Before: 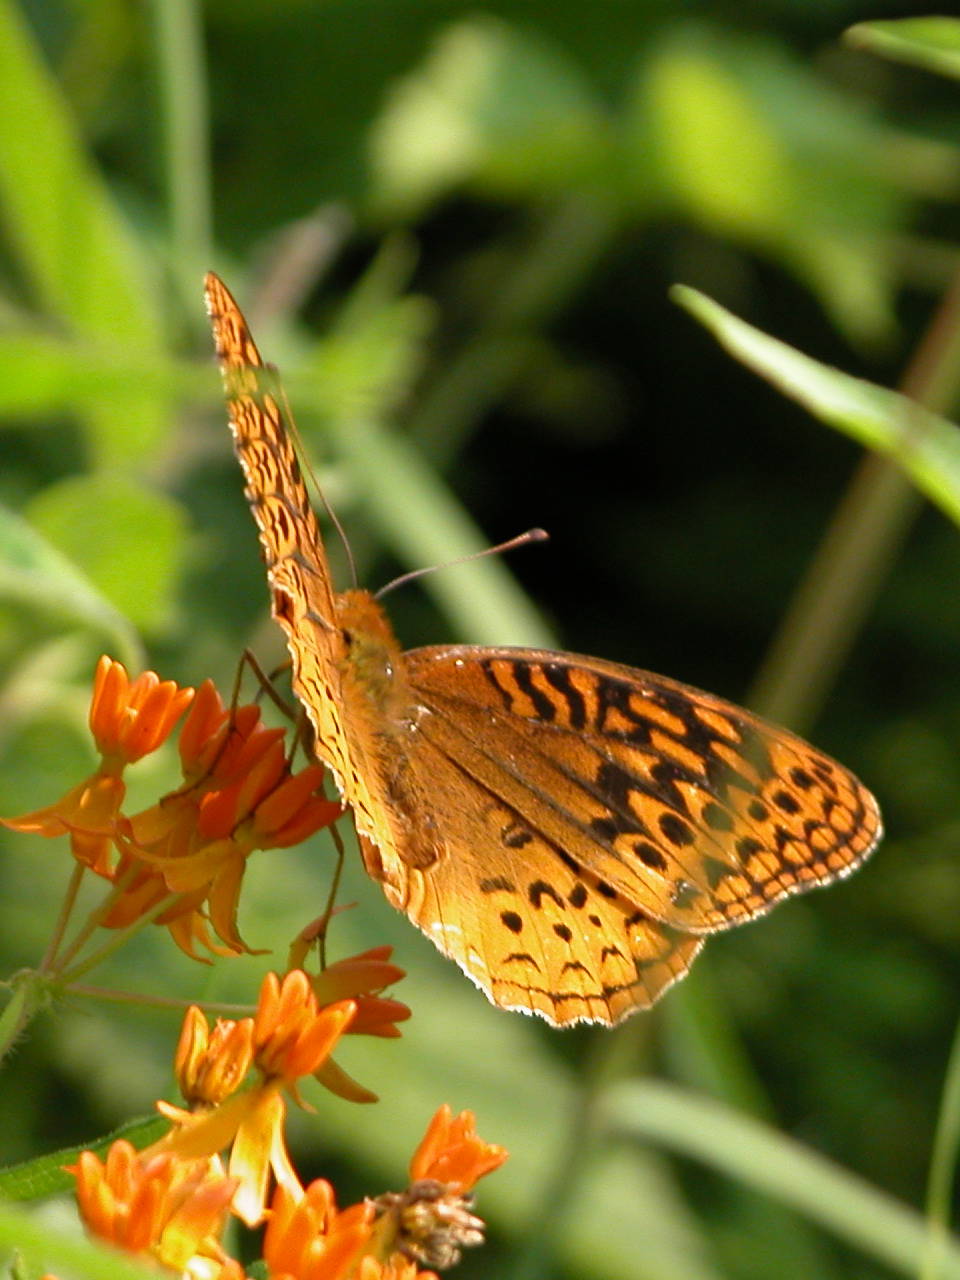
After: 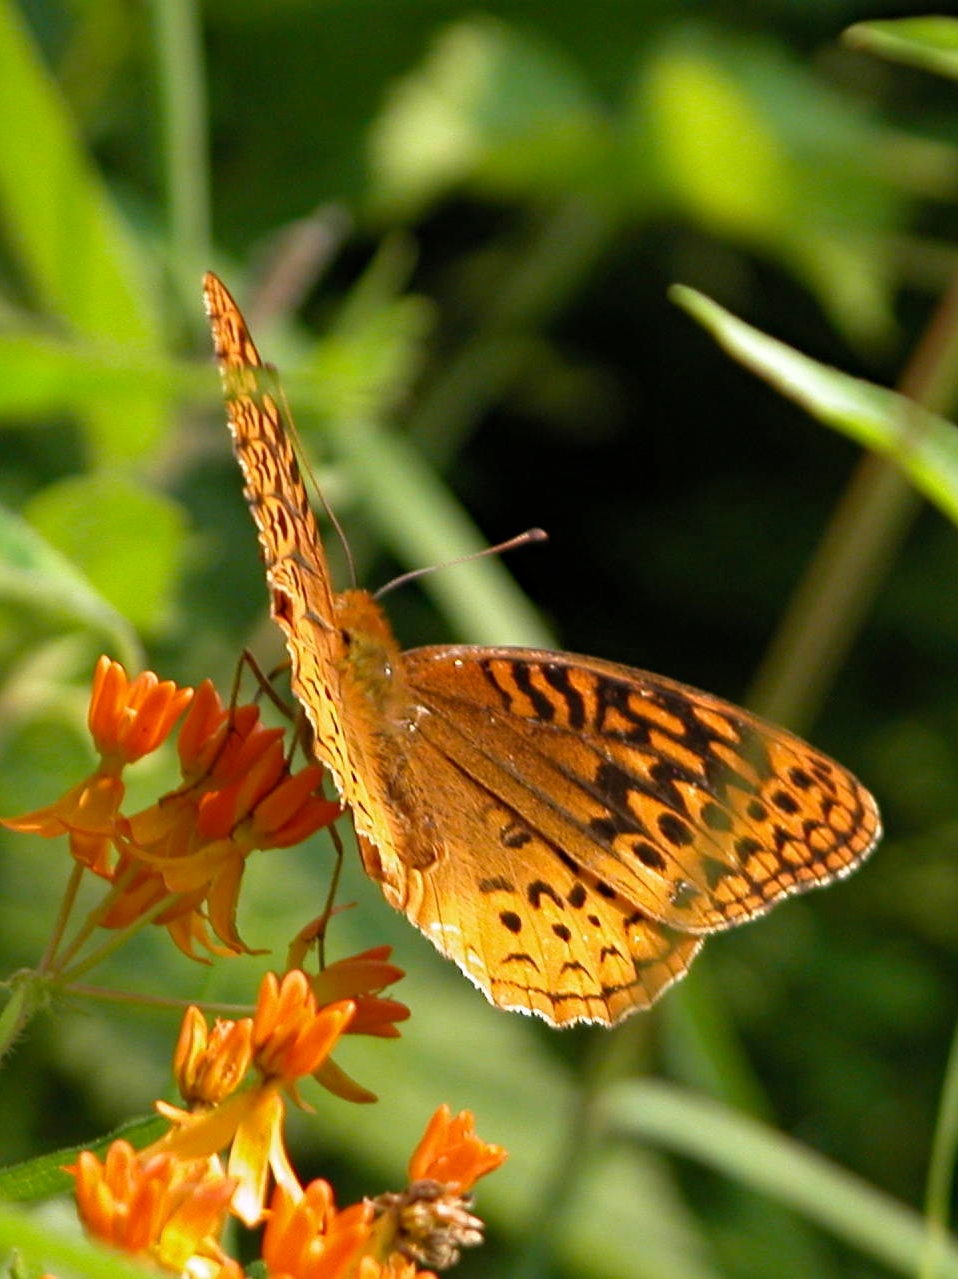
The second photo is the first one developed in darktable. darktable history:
haze removal: strength 0.285, distance 0.251, compatibility mode true, adaptive false
crop and rotate: left 0.111%, bottom 0.005%
